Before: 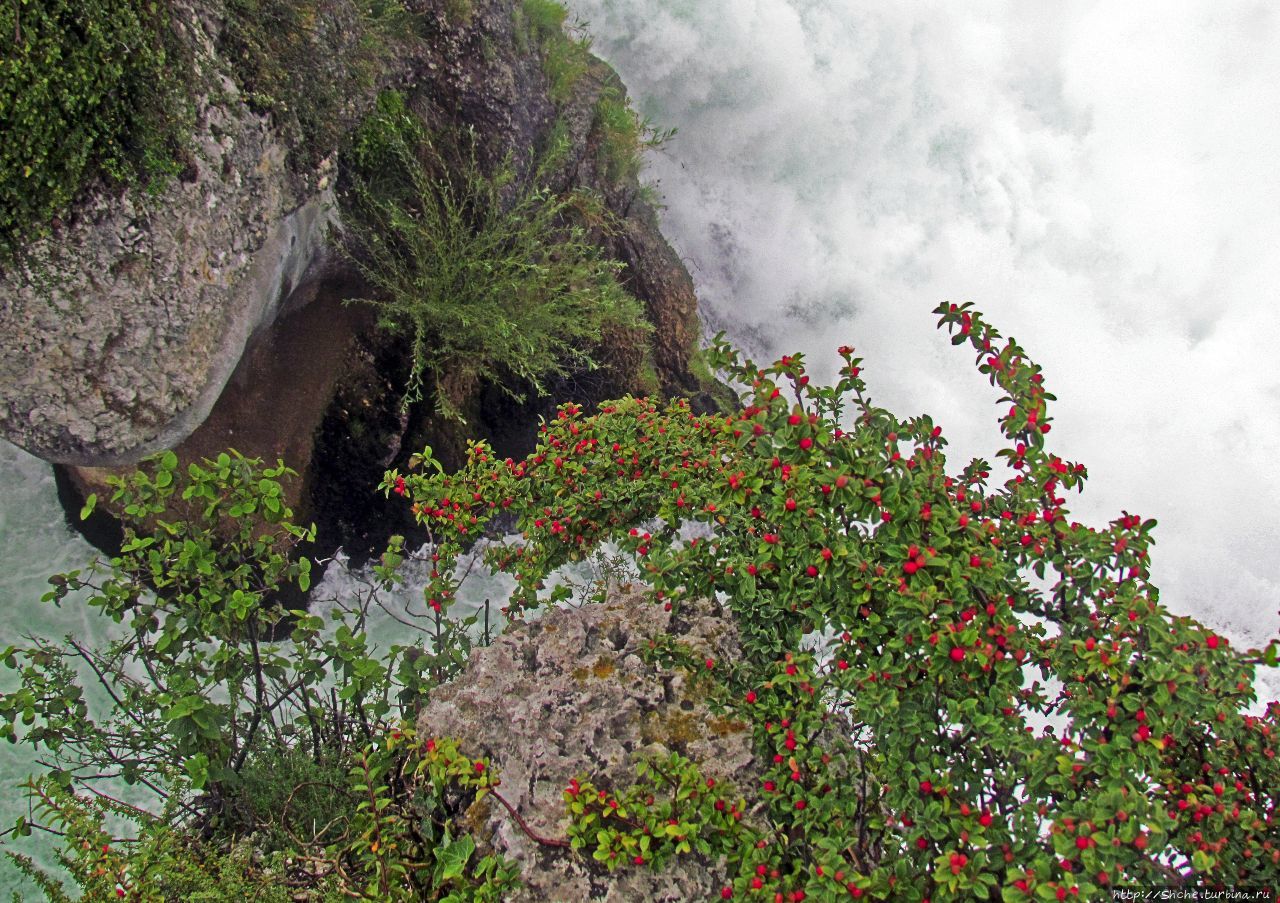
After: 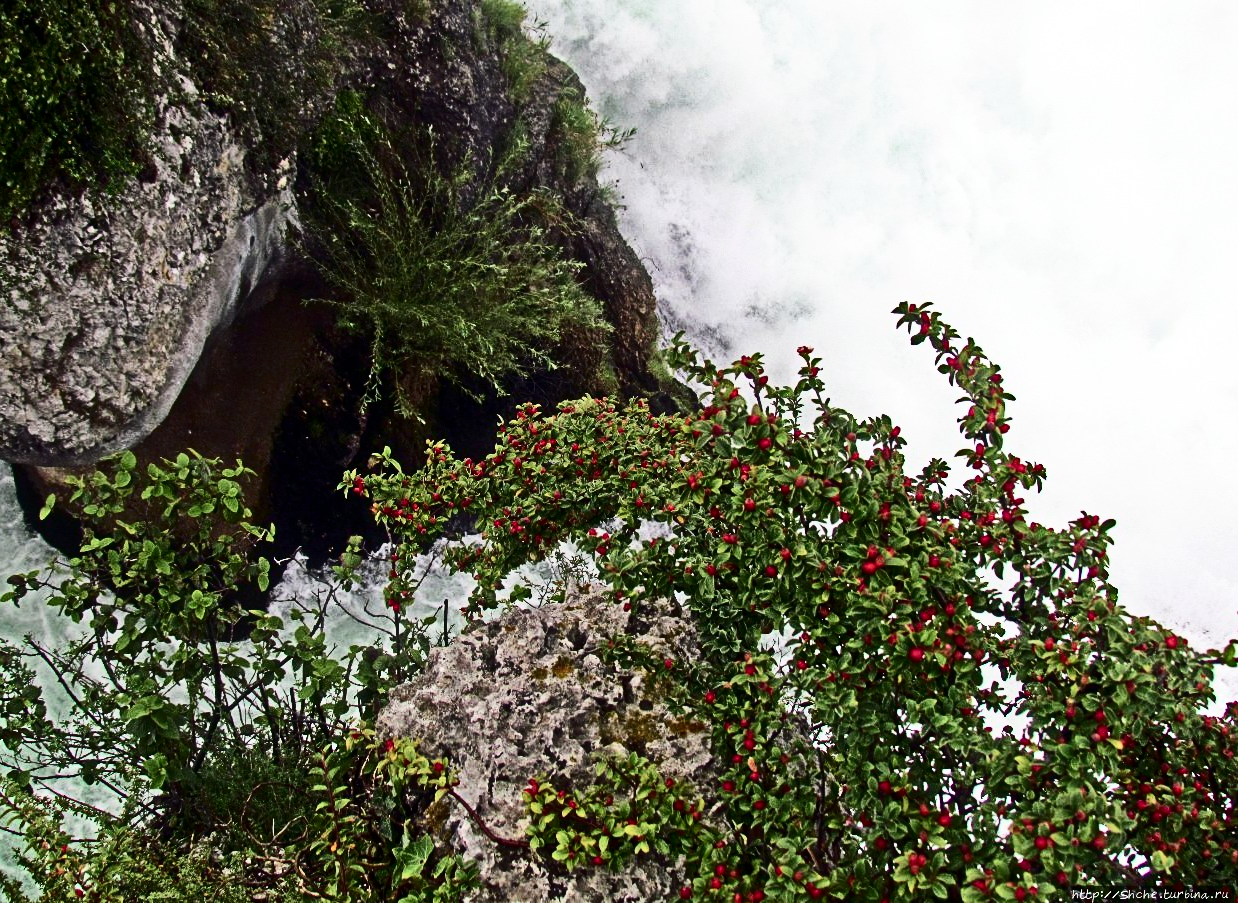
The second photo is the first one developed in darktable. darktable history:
contrast brightness saturation: contrast 0.5, saturation -0.1
crop and rotate: left 3.238%
